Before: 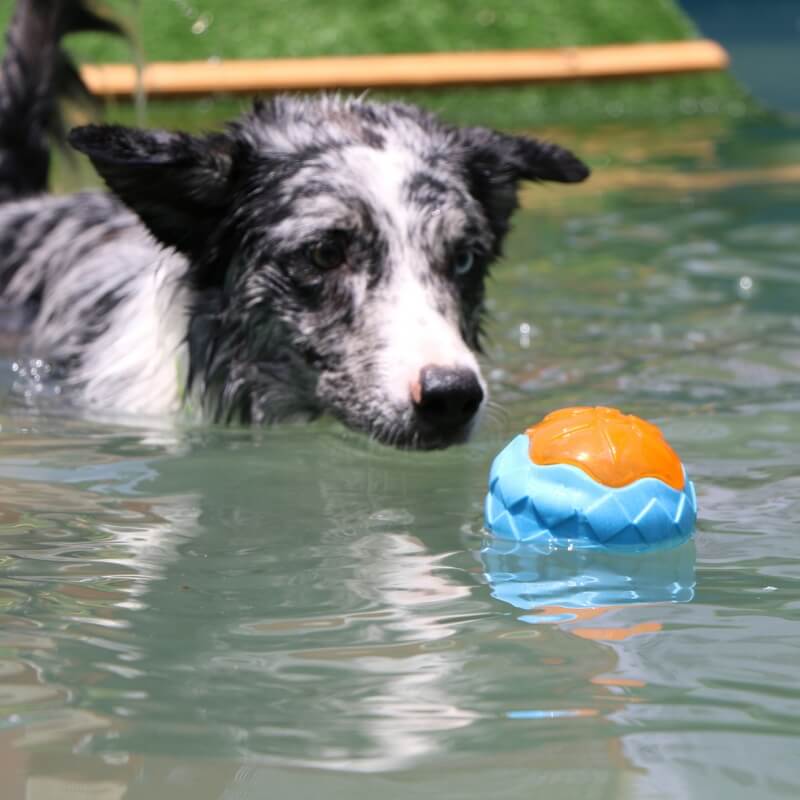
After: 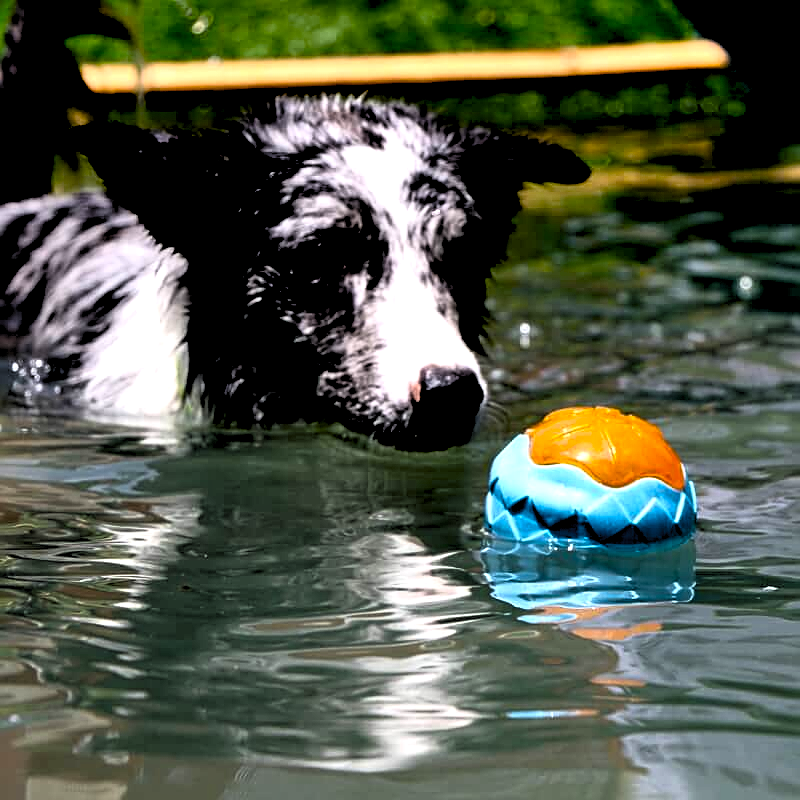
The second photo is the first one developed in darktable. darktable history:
sharpen: on, module defaults
exposure: black level correction 0.1, exposure -0.092 EV, compensate highlight preservation false
base curve: curves: ch0 [(0, 0) (0.257, 0.25) (0.482, 0.586) (0.757, 0.871) (1, 1)]
levels: levels [0.182, 0.542, 0.902]
color zones: curves: ch0 [(0, 0.5) (0.143, 0.5) (0.286, 0.5) (0.429, 0.5) (0.571, 0.5) (0.714, 0.476) (0.857, 0.5) (1, 0.5)]; ch2 [(0, 0.5) (0.143, 0.5) (0.286, 0.5) (0.429, 0.5) (0.571, 0.5) (0.714, 0.487) (0.857, 0.5) (1, 0.5)]
shadows and highlights: soften with gaussian
